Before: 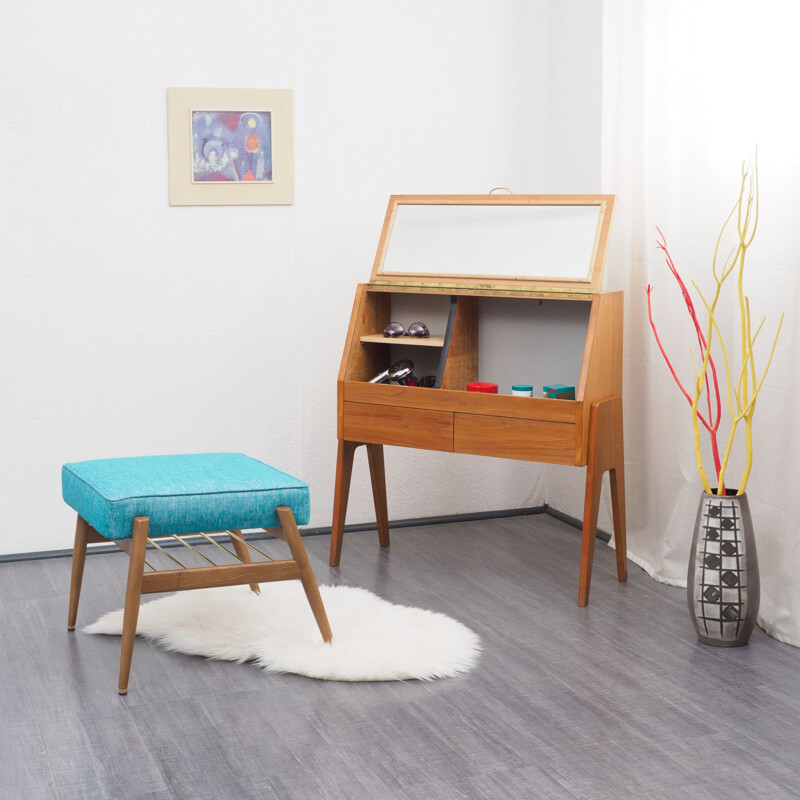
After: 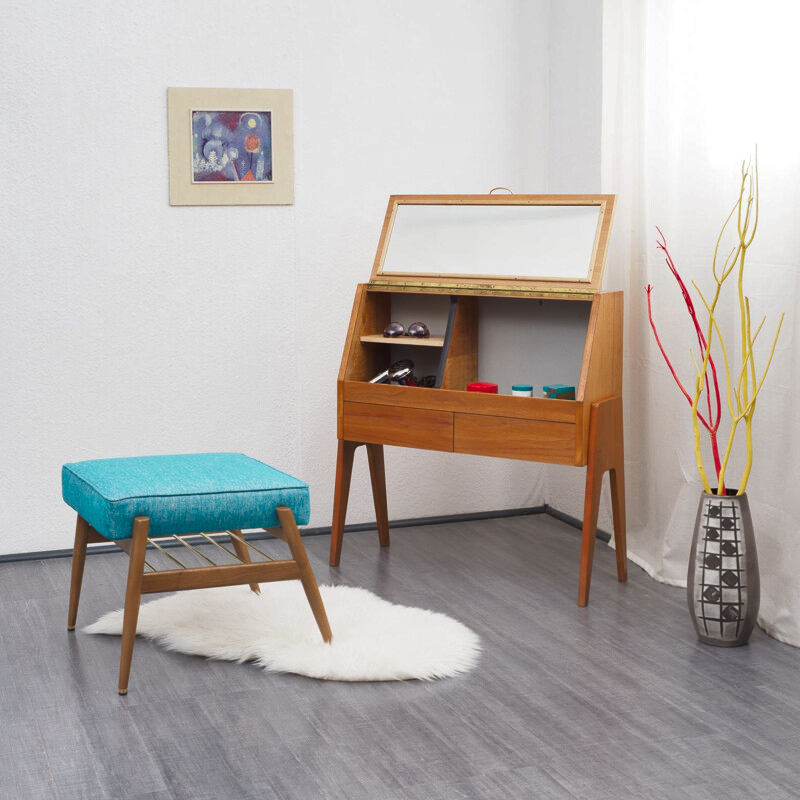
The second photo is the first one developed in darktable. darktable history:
shadows and highlights: radius 134.59, soften with gaussian
